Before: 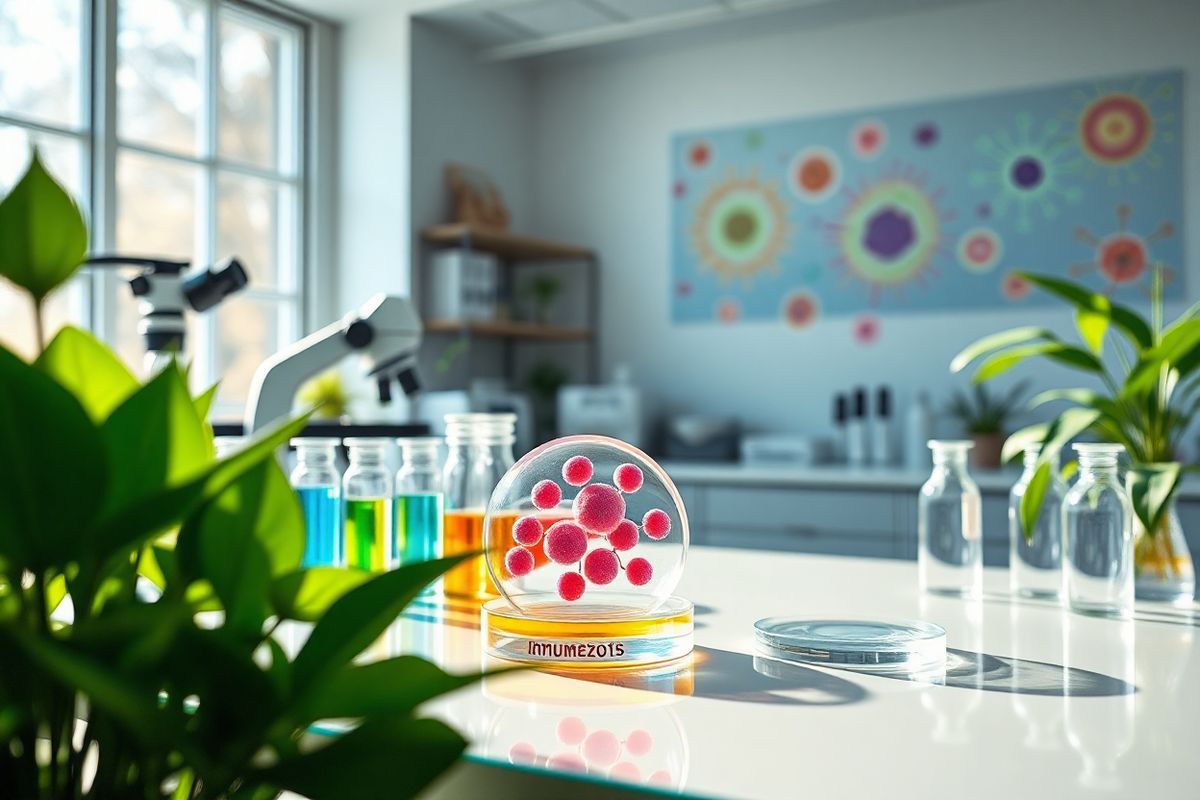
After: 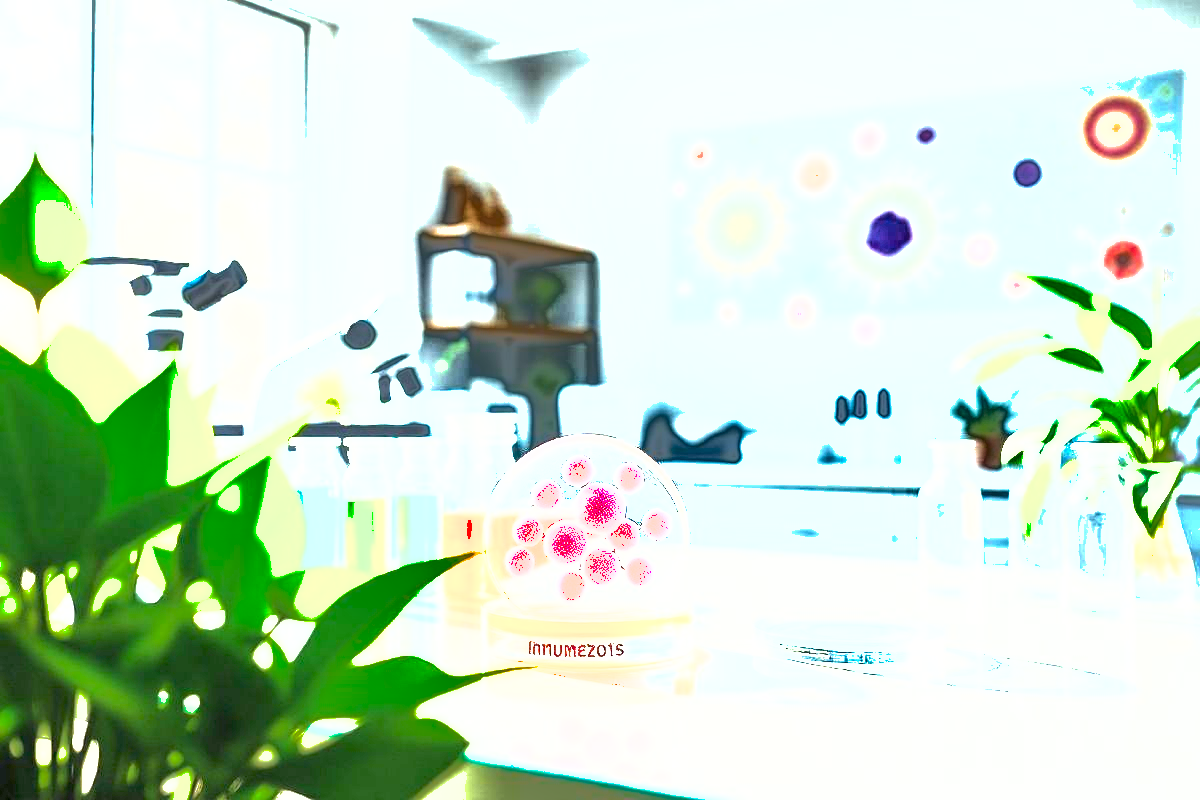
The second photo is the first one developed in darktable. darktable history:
shadows and highlights: shadows 25.91, highlights -69.12, highlights color adjustment 41.9%
exposure: exposure 2.931 EV, compensate exposure bias true, compensate highlight preservation false
